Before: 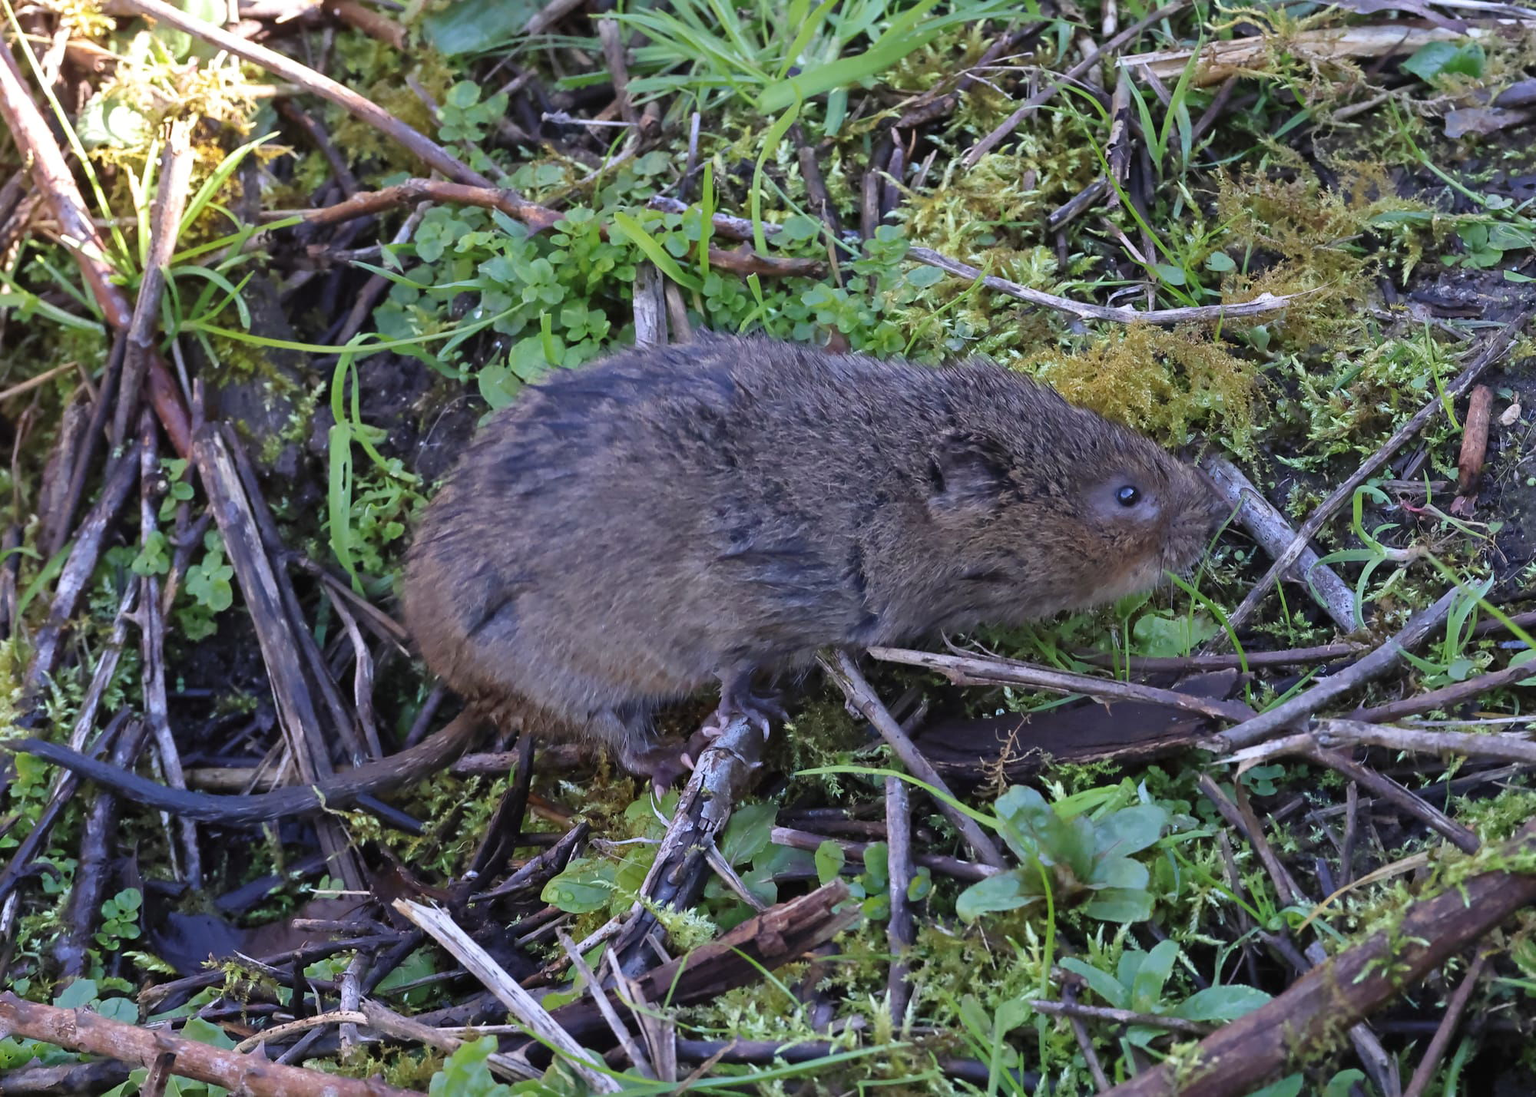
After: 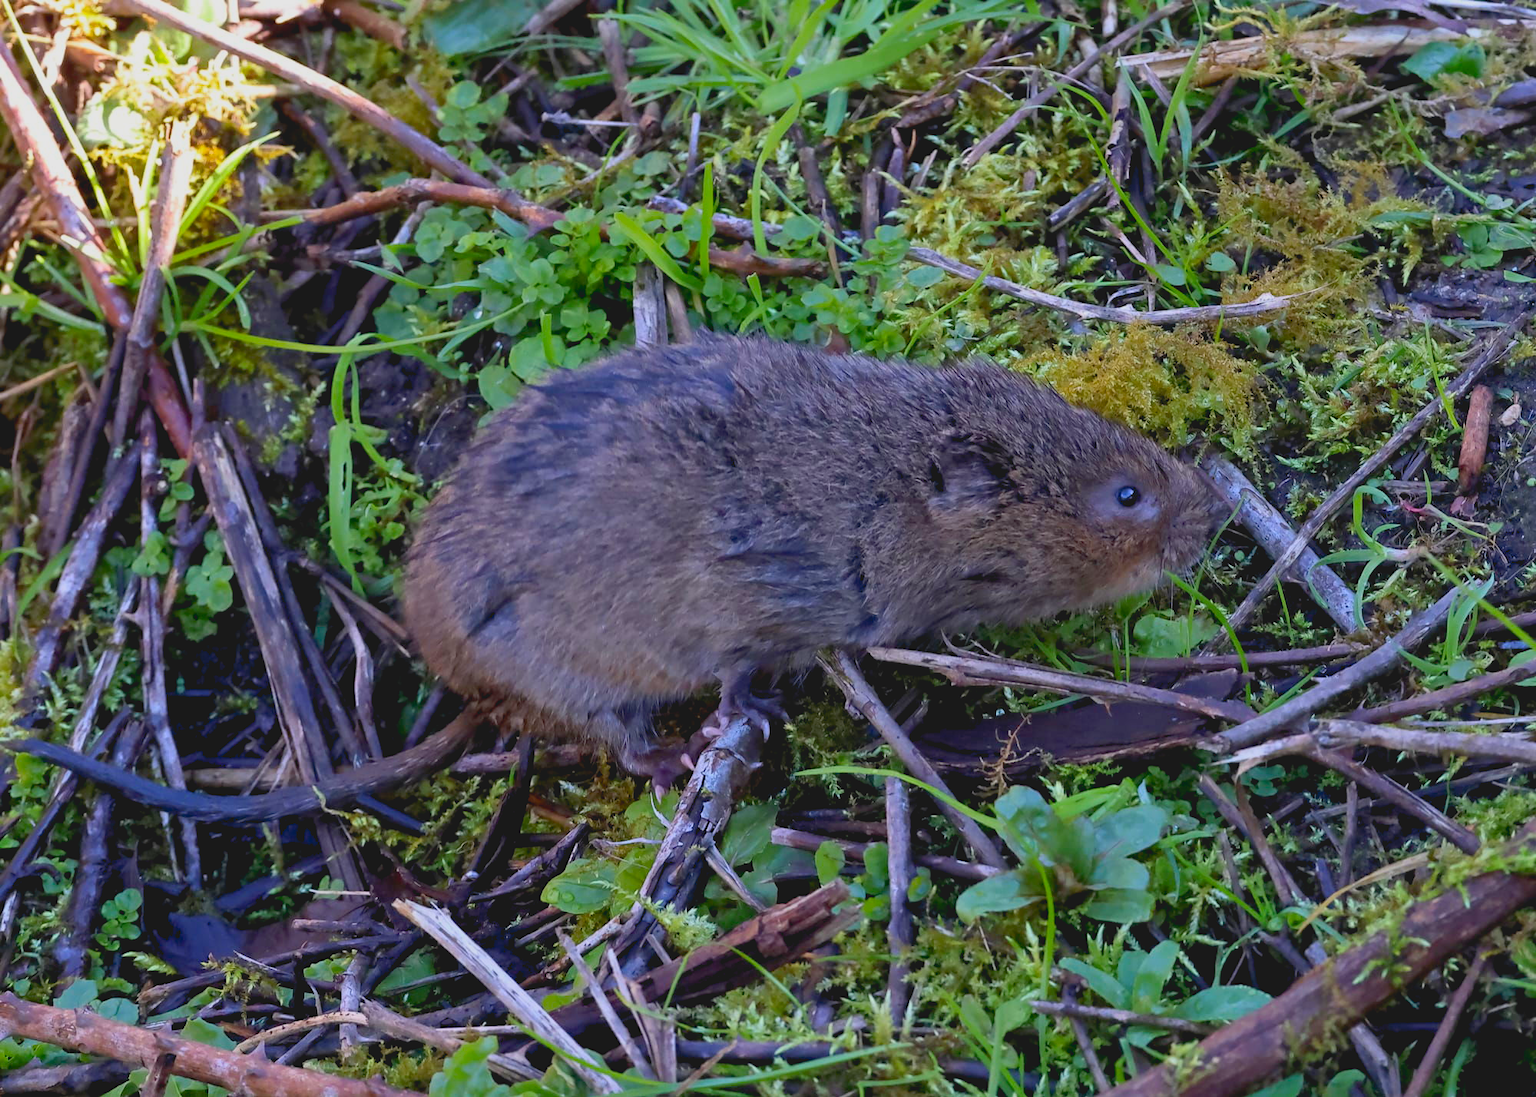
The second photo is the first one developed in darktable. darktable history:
contrast brightness saturation: contrast -0.174, saturation 0.189
color balance rgb: shadows lift › luminance -20.28%, global offset › luminance -1.44%, shadows fall-off 101.958%, perceptual saturation grading › global saturation 0.624%, mask middle-gray fulcrum 23.066%, global vibrance 20%
